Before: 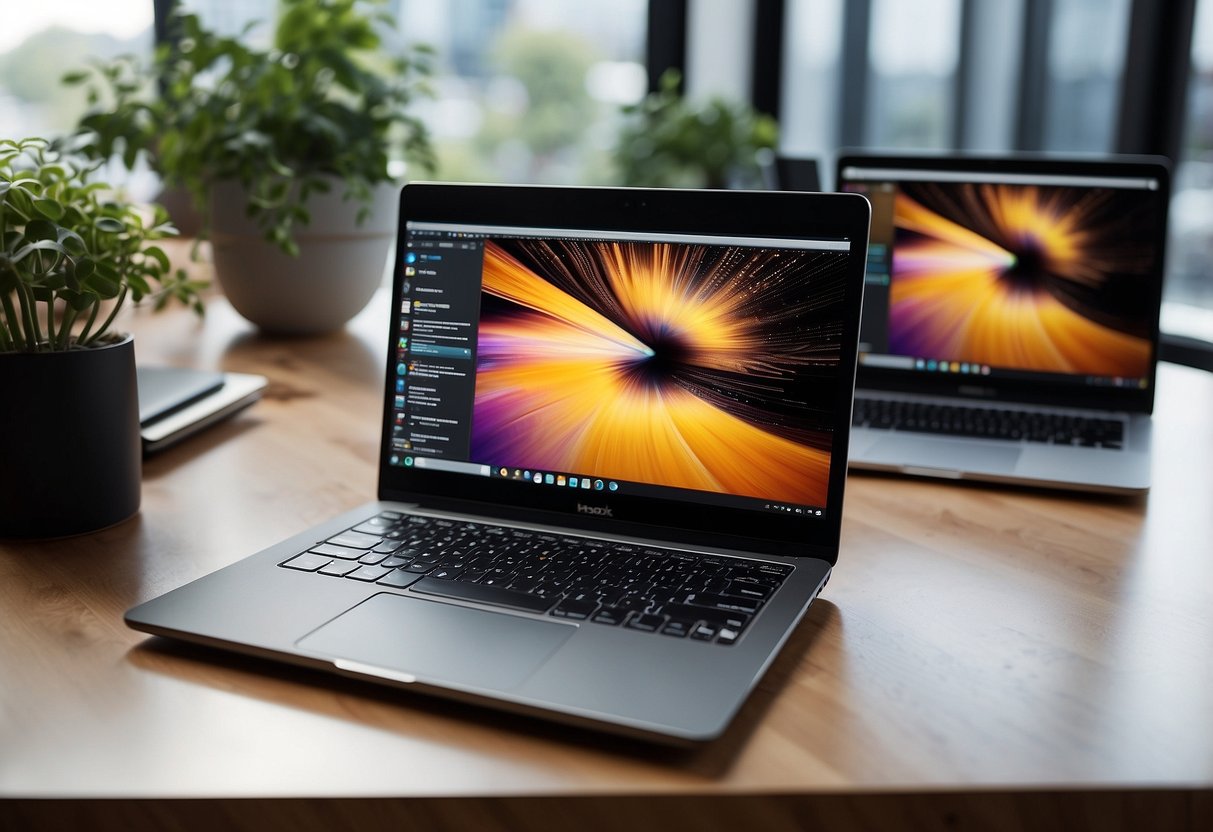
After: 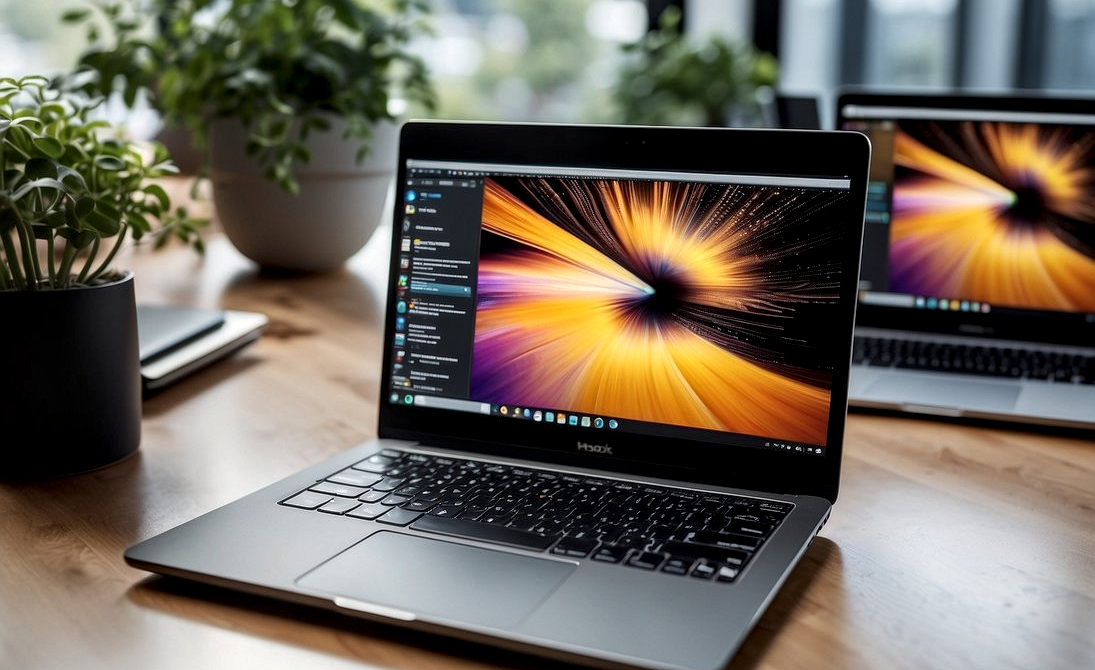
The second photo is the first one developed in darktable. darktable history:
local contrast: highlights 59%, detail 145%
crop: top 7.49%, right 9.717%, bottom 11.943%
